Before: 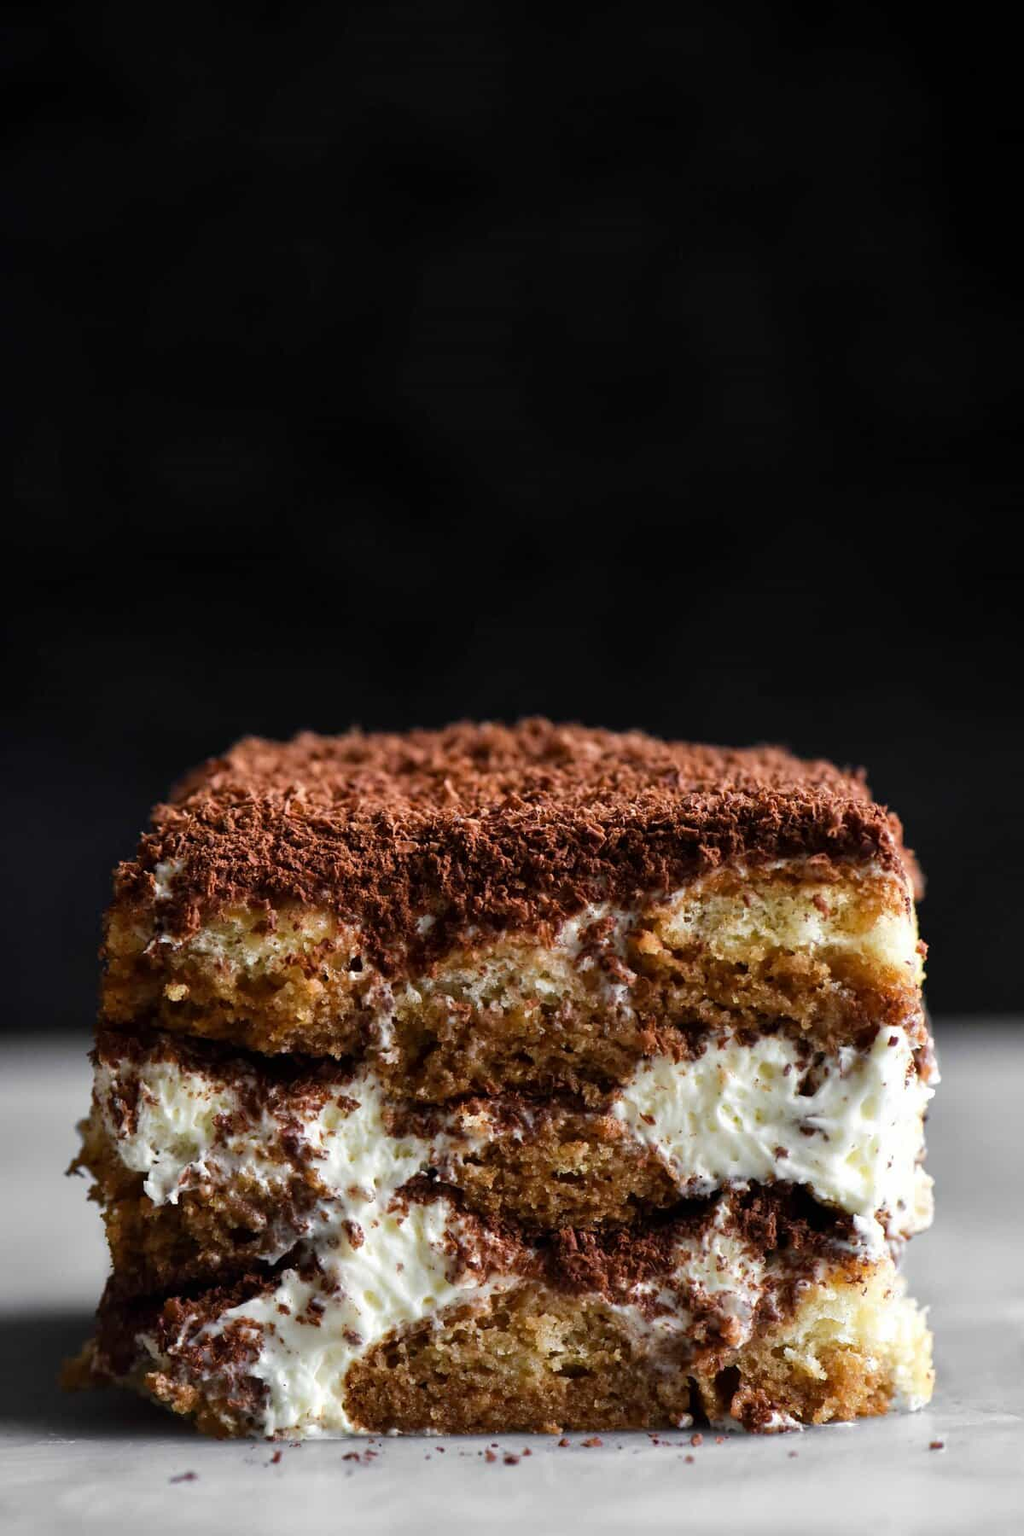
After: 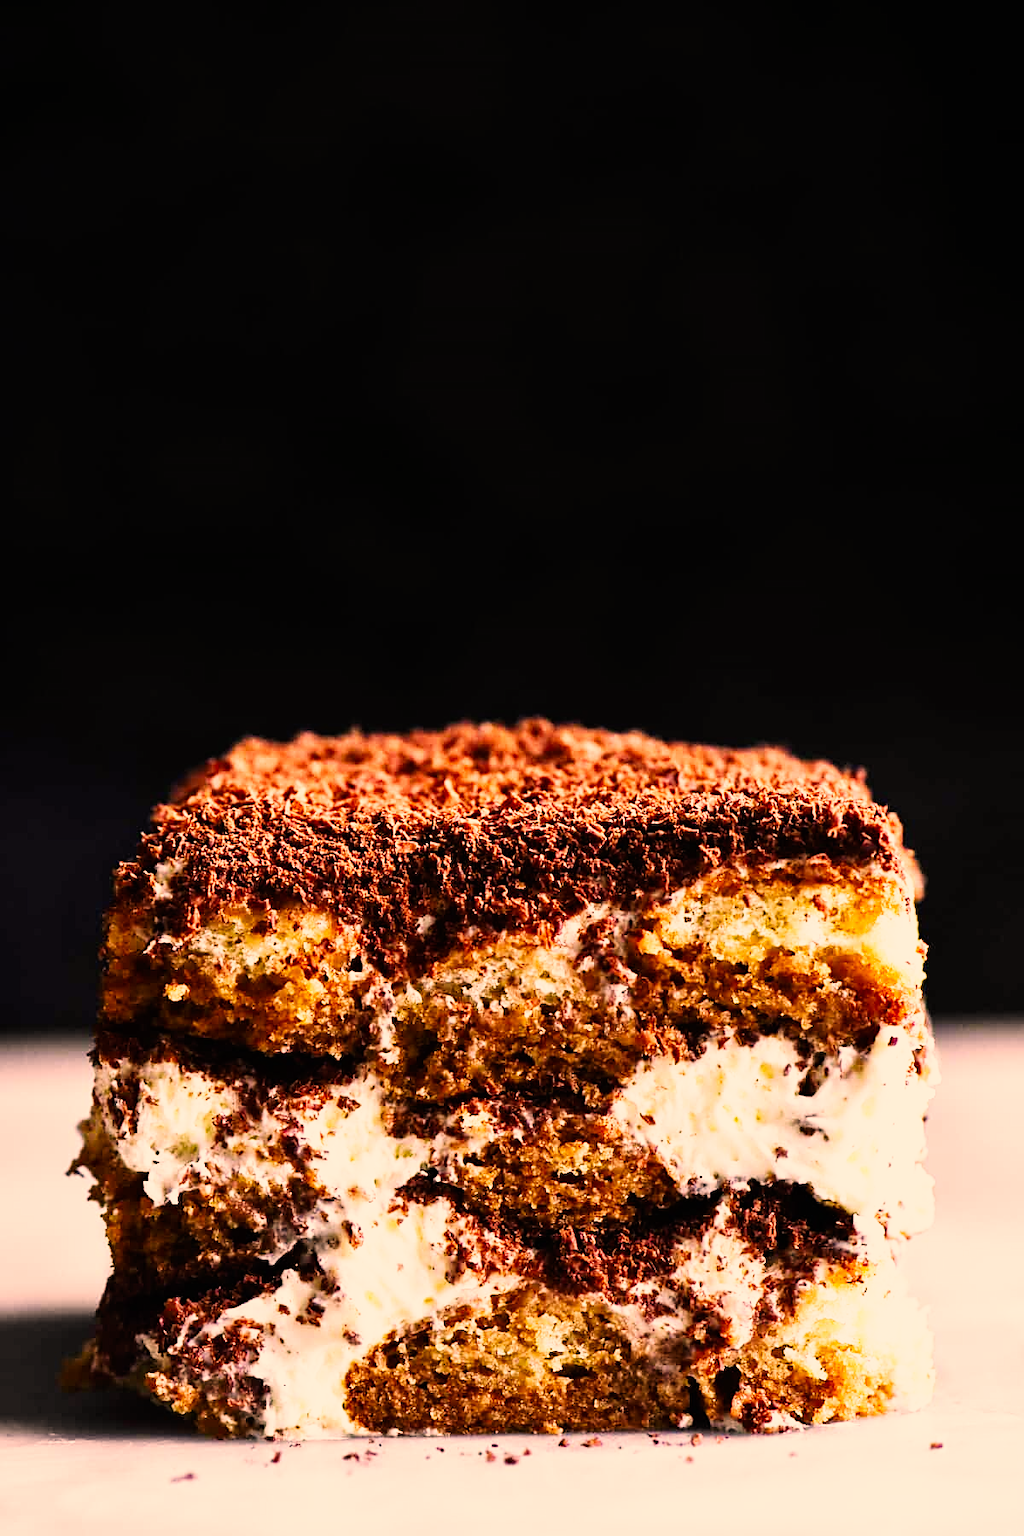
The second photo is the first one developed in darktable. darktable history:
sharpen: on, module defaults
contrast brightness saturation: saturation -0.062
base curve: curves: ch0 [(0, 0) (0.007, 0.004) (0.027, 0.03) (0.046, 0.07) (0.207, 0.54) (0.442, 0.872) (0.673, 0.972) (1, 1)], preserve colors none
color correction: highlights a* 21.79, highlights b* 21.5
